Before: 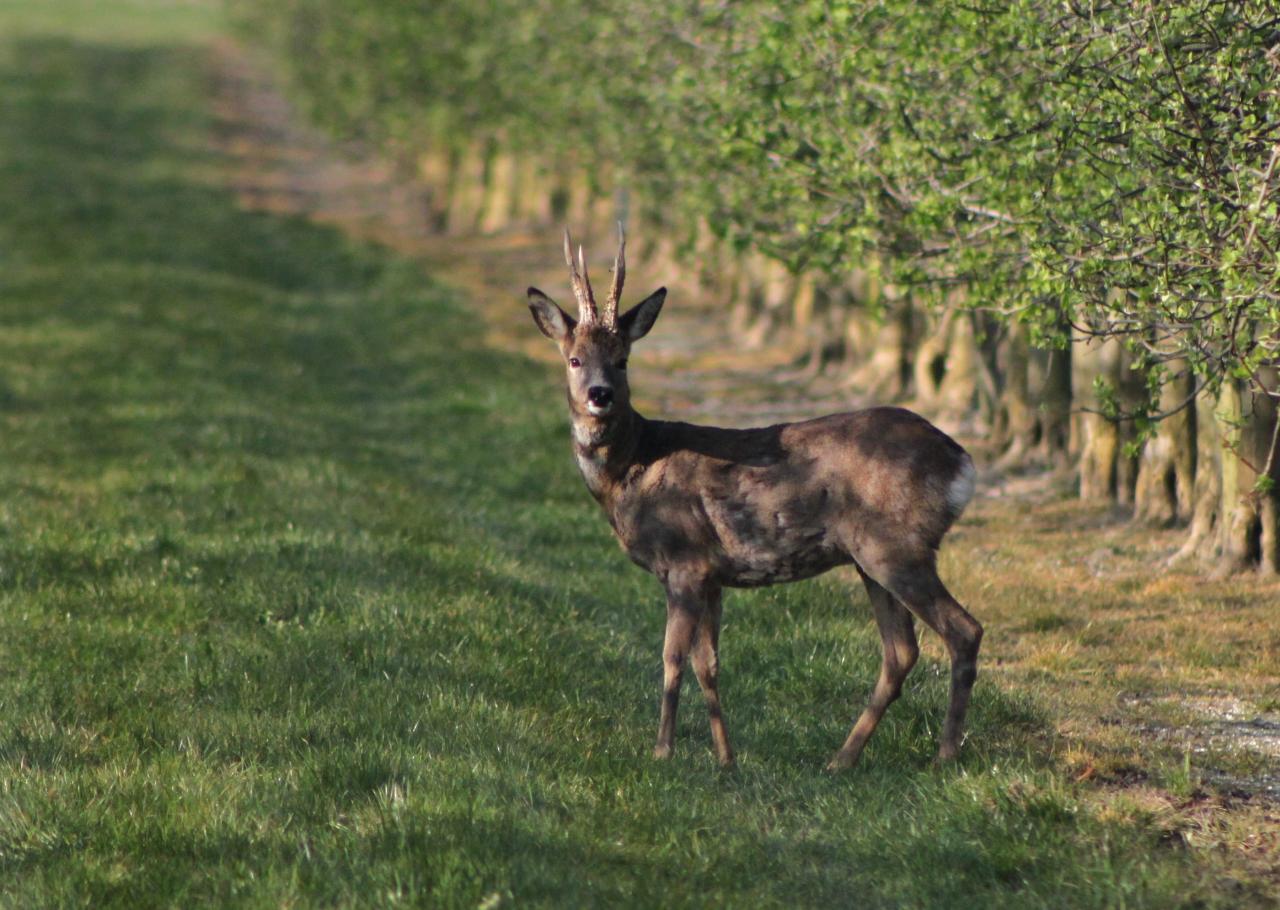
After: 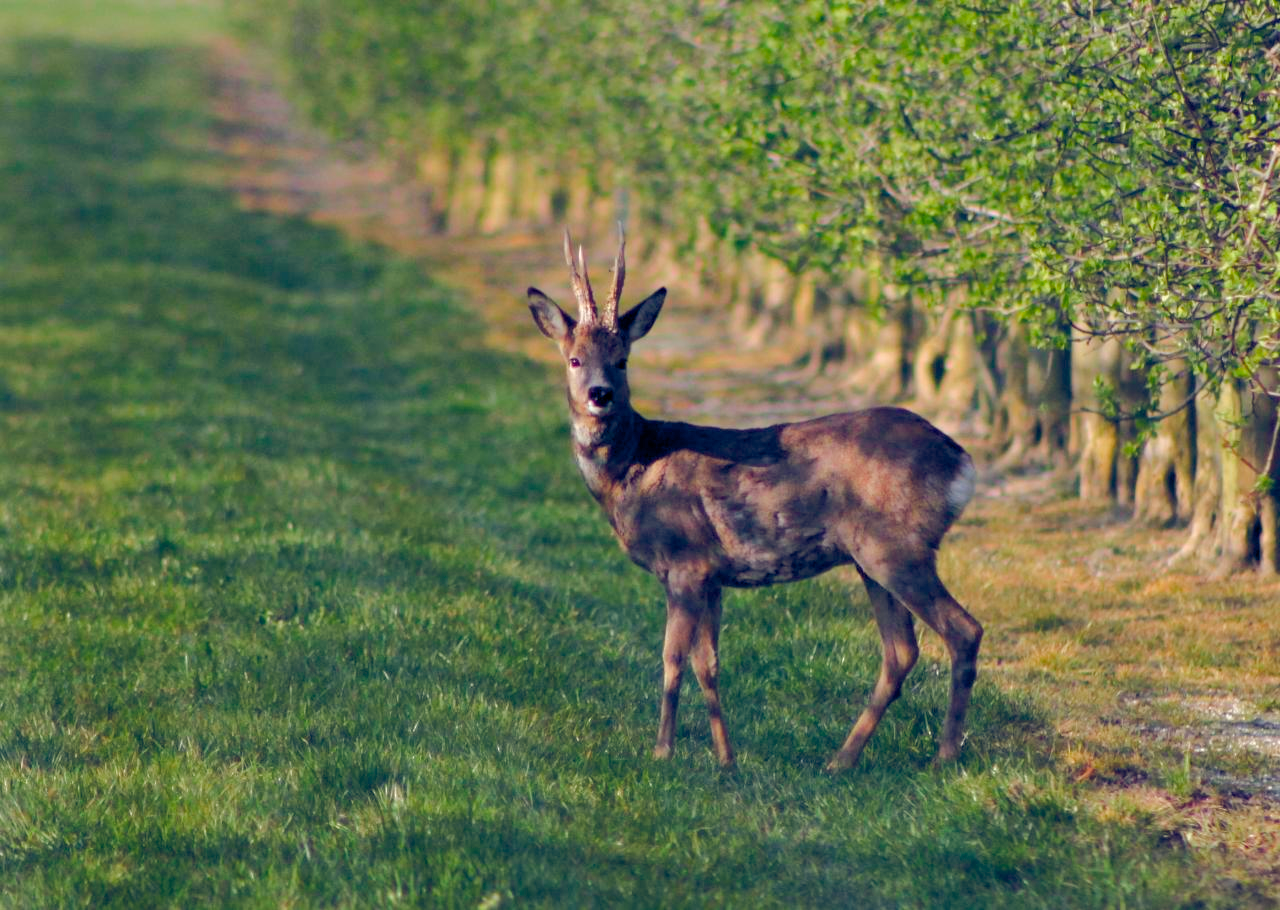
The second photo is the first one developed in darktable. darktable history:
color balance rgb: global offset › luminance -0.284%, global offset › chroma 0.304%, global offset › hue 259.28°, perceptual saturation grading › global saturation 27.483%, perceptual saturation grading › highlights -28.377%, perceptual saturation grading › mid-tones 15.286%, perceptual saturation grading › shadows 32.869%, perceptual brilliance grading › mid-tones 9.852%, perceptual brilliance grading › shadows 14.619%, global vibrance 22.956%
